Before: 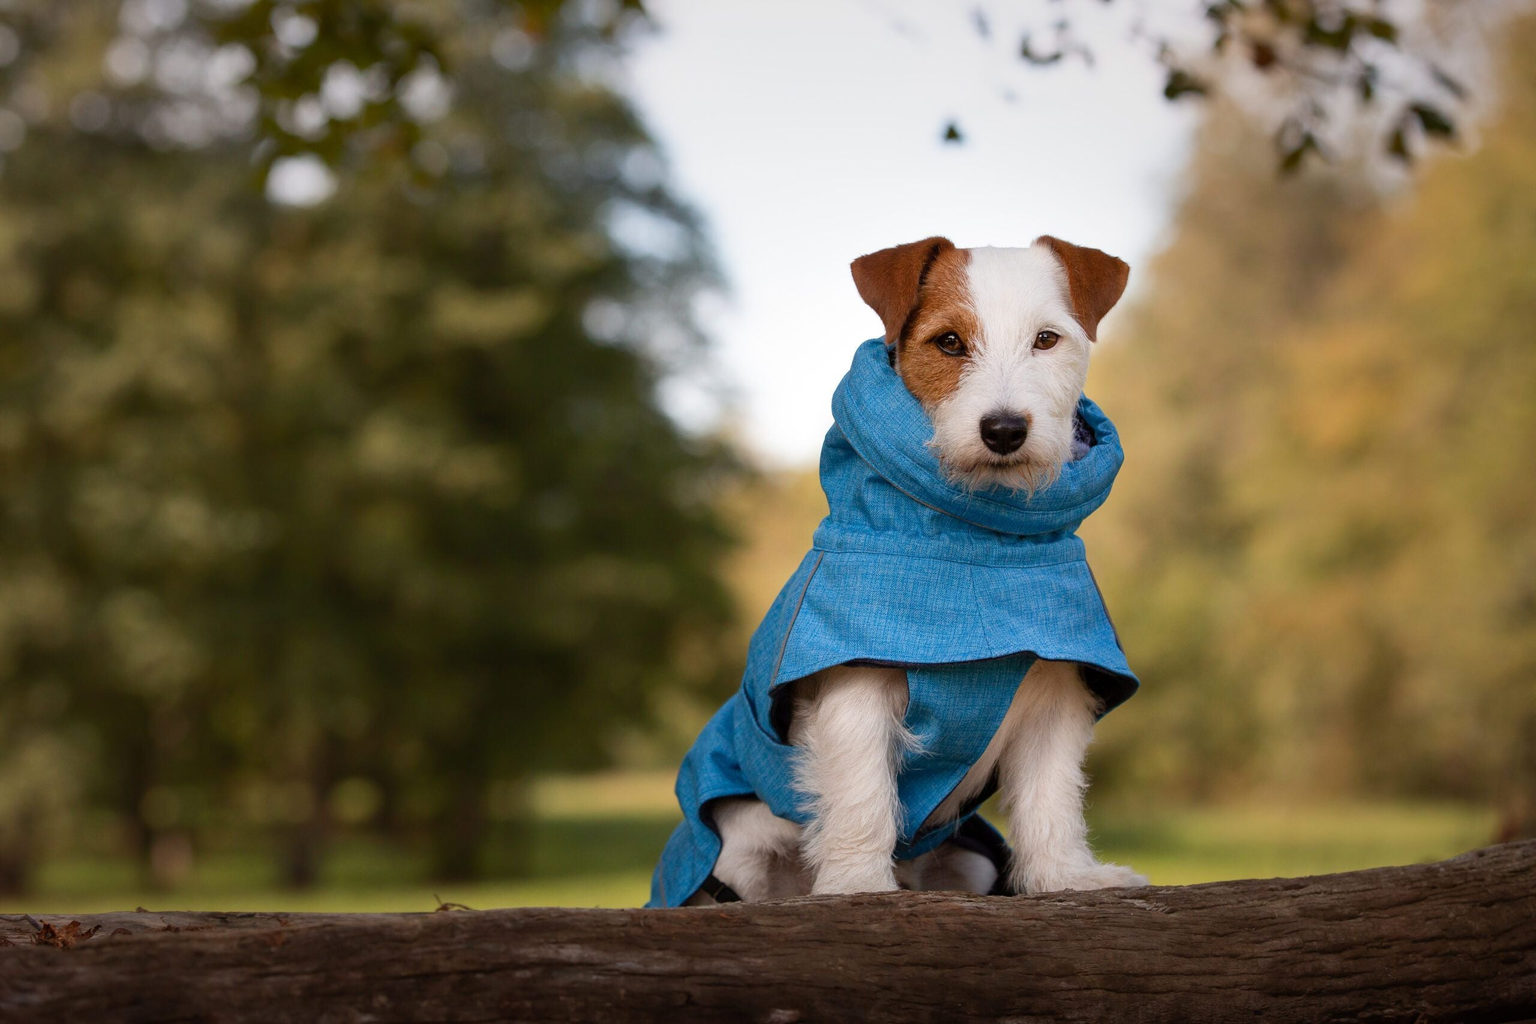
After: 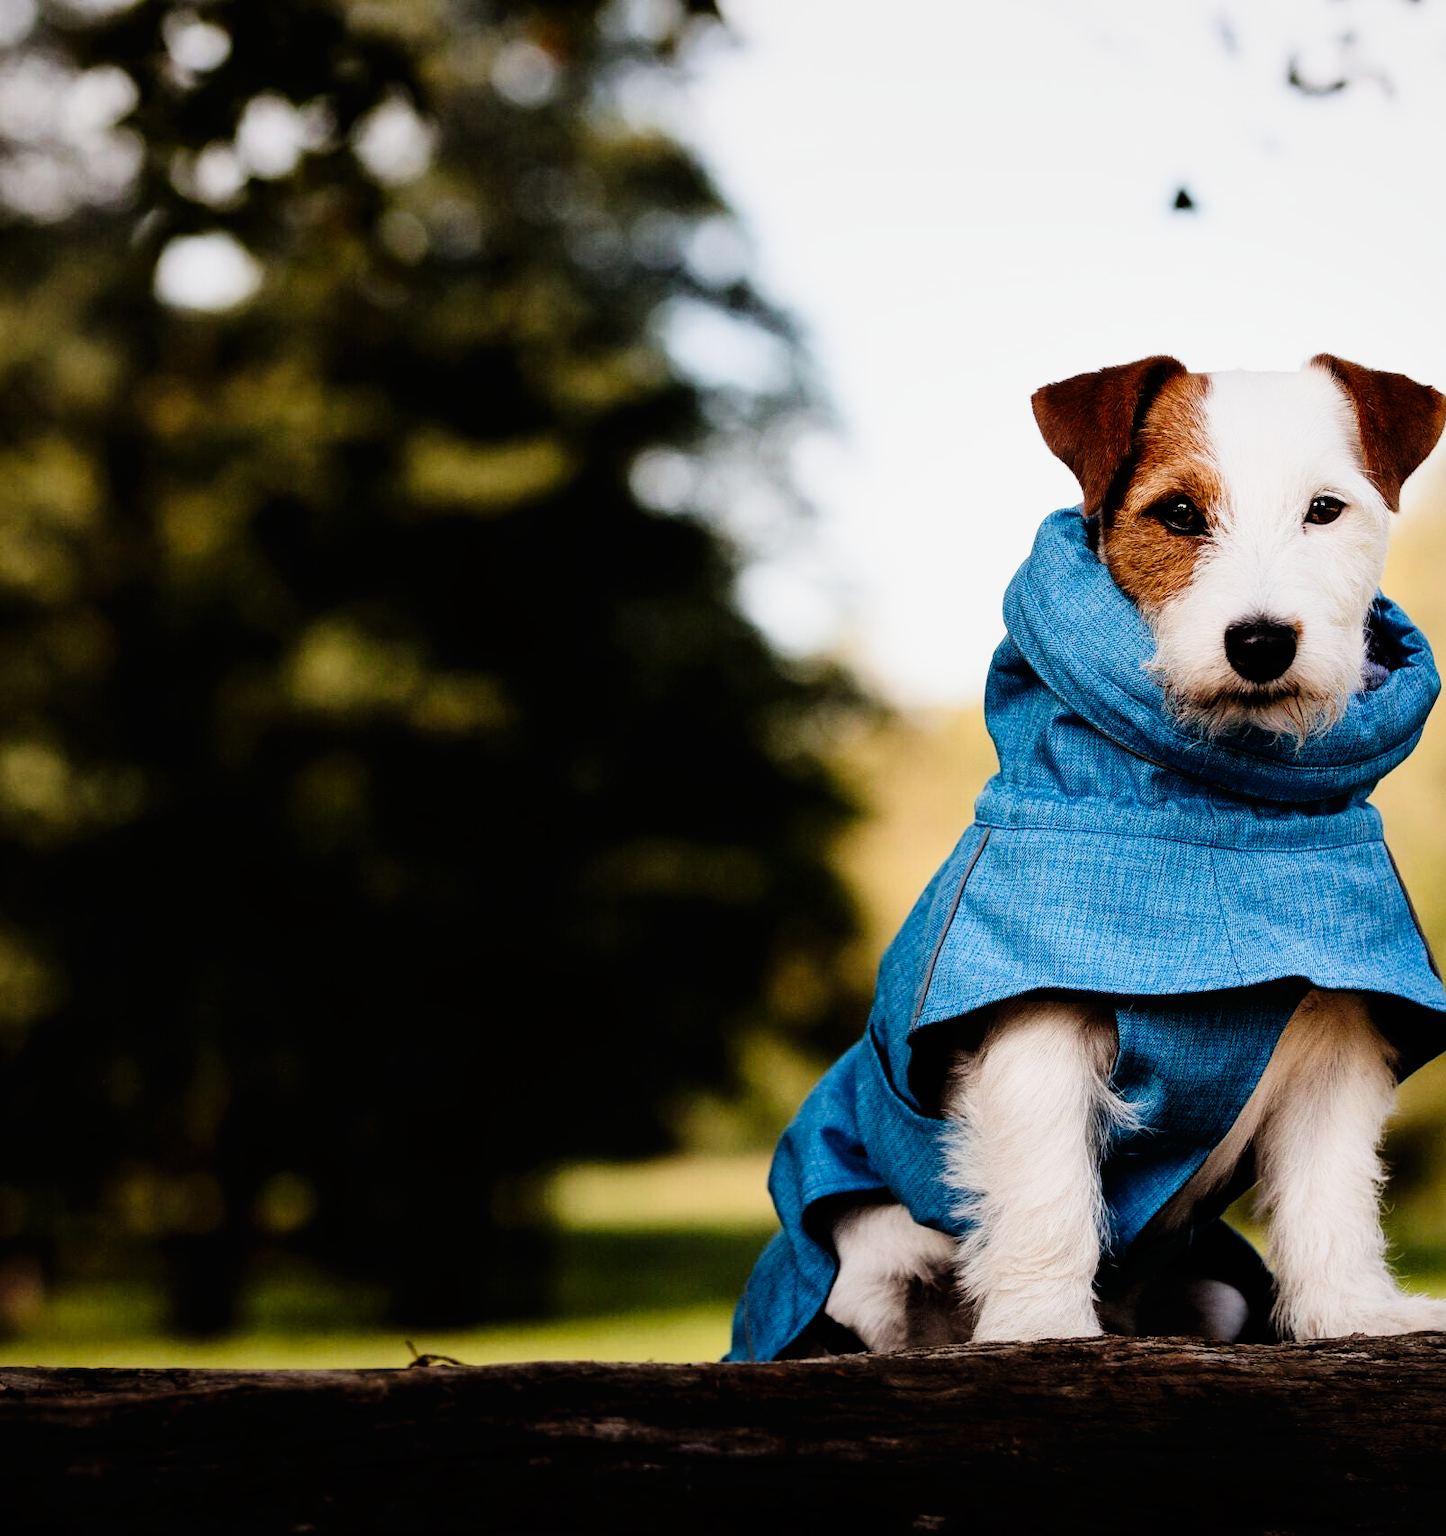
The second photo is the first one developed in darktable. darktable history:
tone curve: curves: ch0 [(0, 0) (0.003, 0.006) (0.011, 0.007) (0.025, 0.009) (0.044, 0.012) (0.069, 0.021) (0.1, 0.036) (0.136, 0.056) (0.177, 0.105) (0.224, 0.165) (0.277, 0.251) (0.335, 0.344) (0.399, 0.439) (0.468, 0.532) (0.543, 0.628) (0.623, 0.718) (0.709, 0.797) (0.801, 0.874) (0.898, 0.943) (1, 1)], preserve colors none
crop: left 10.644%, right 26.528%
filmic rgb: black relative exposure -5 EV, white relative exposure 3.5 EV, hardness 3.19, contrast 1.5, highlights saturation mix -50%
